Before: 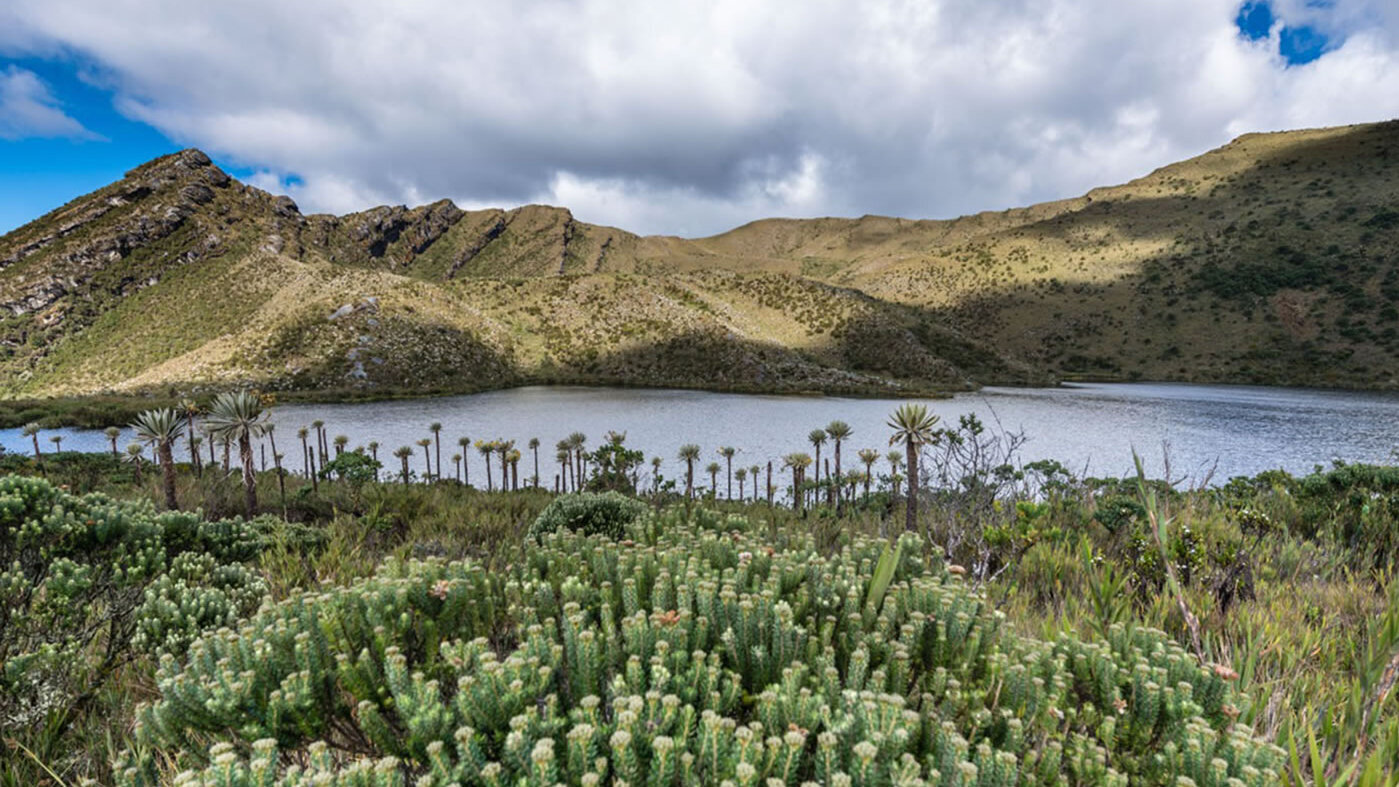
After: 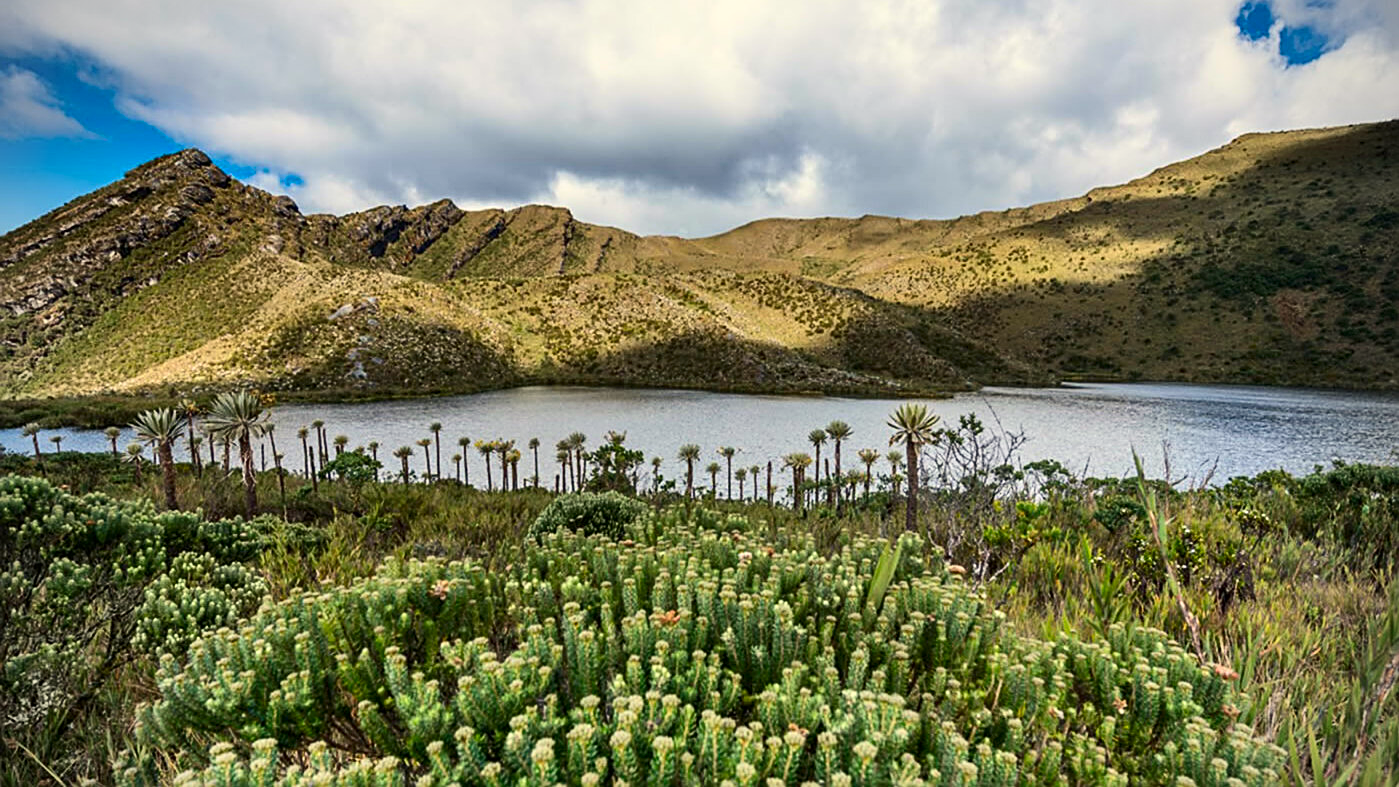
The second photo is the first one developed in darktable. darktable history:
sharpen: on, module defaults
vignetting: on, module defaults
white balance: red 1.029, blue 0.92
contrast brightness saturation: contrast 0.16, saturation 0.32
